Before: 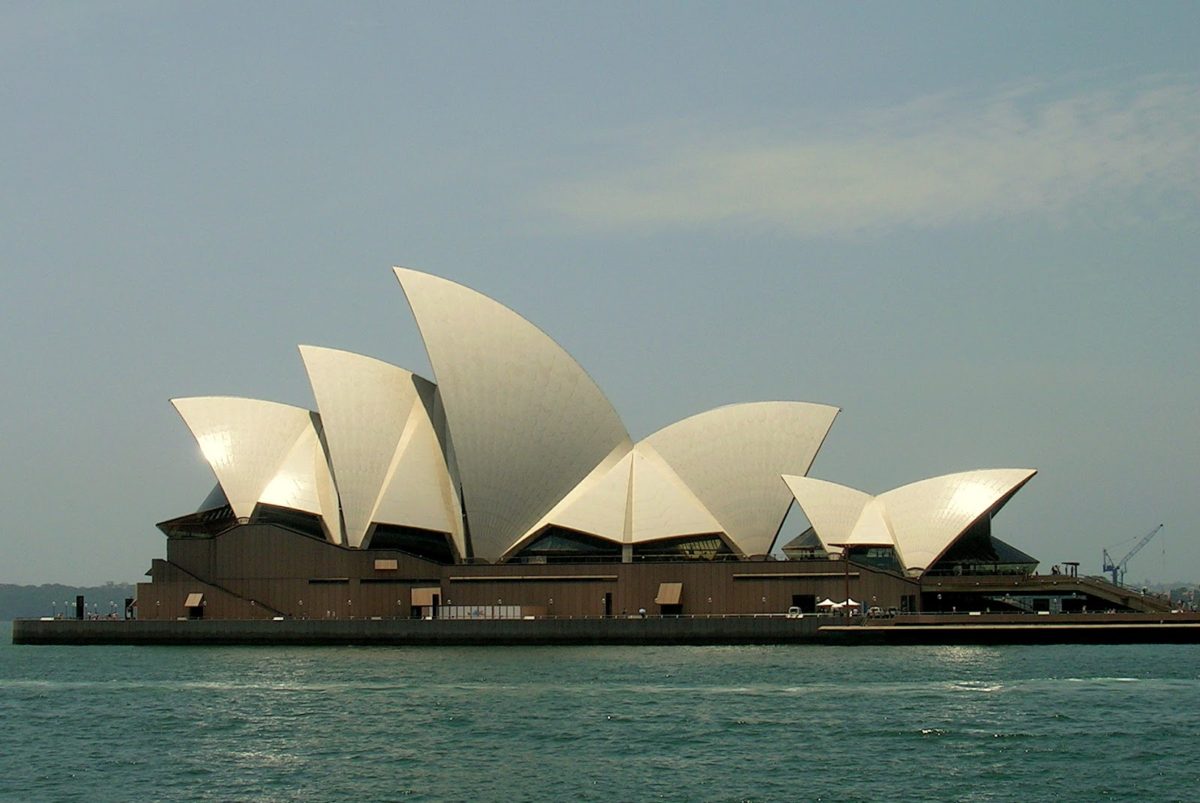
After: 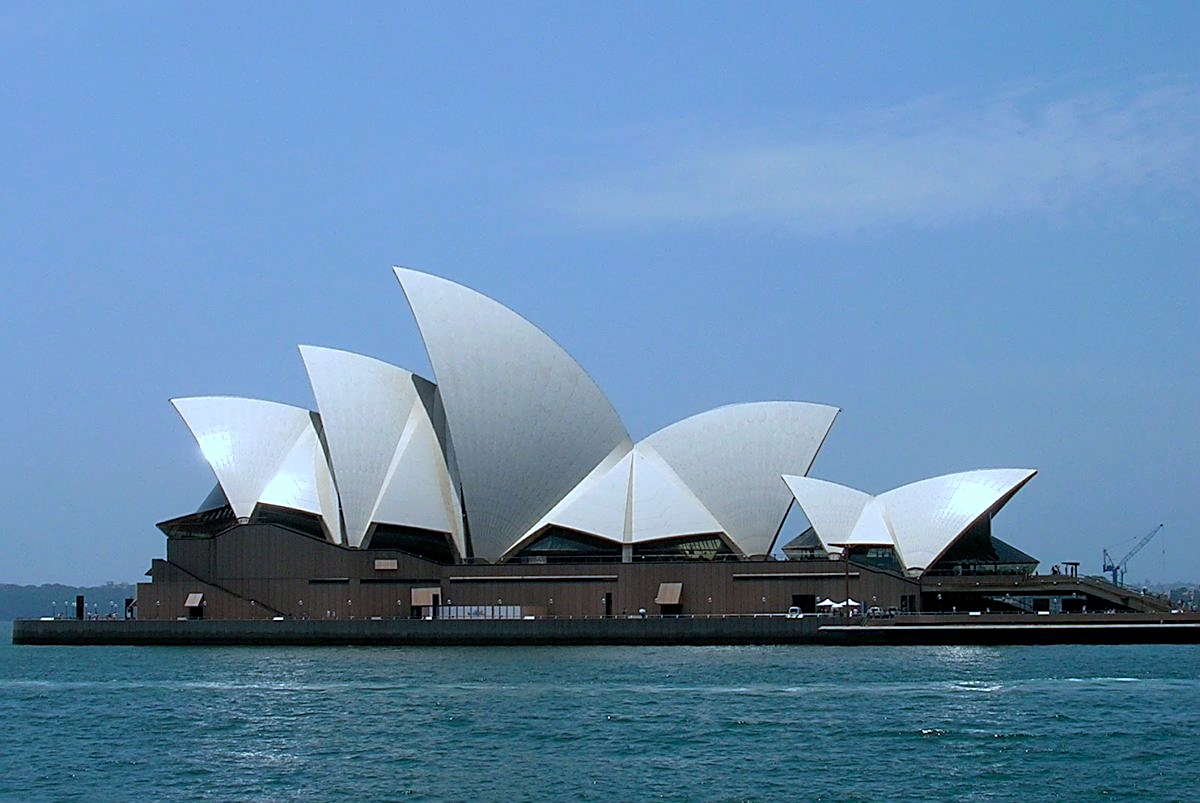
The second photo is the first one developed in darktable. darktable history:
color calibration: illuminant as shot in camera, adaptation linear Bradford (ICC v4), x 0.406, y 0.405, temperature 3570.35 K, saturation algorithm version 1 (2020)
color balance rgb: perceptual saturation grading › global saturation -1%
sharpen: on, module defaults
